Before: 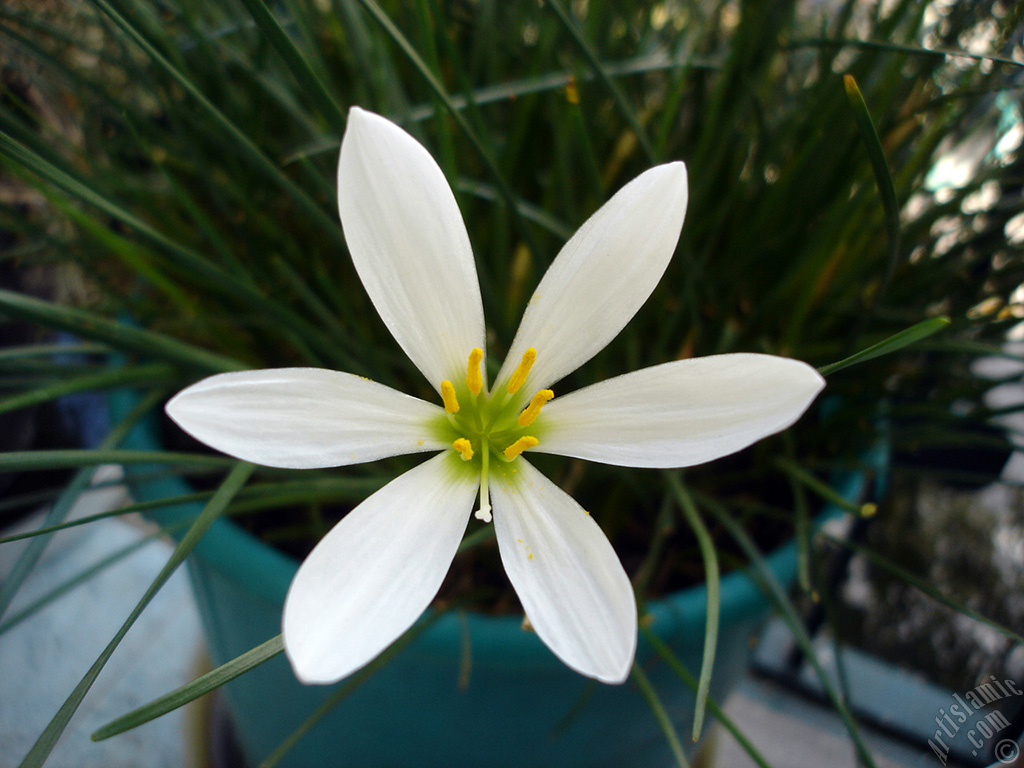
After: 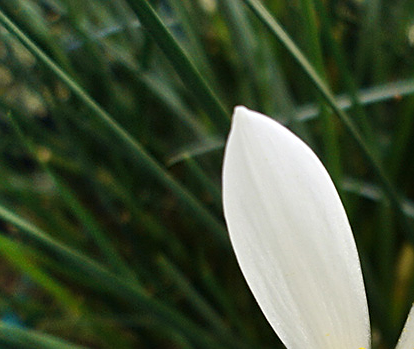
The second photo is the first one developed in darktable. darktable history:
sharpen: on, module defaults
exposure: compensate highlight preservation false
shadows and highlights: shadows 52.35, highlights -28.4, soften with gaussian
crop and rotate: left 11.282%, top 0.099%, right 48.203%, bottom 54.358%
